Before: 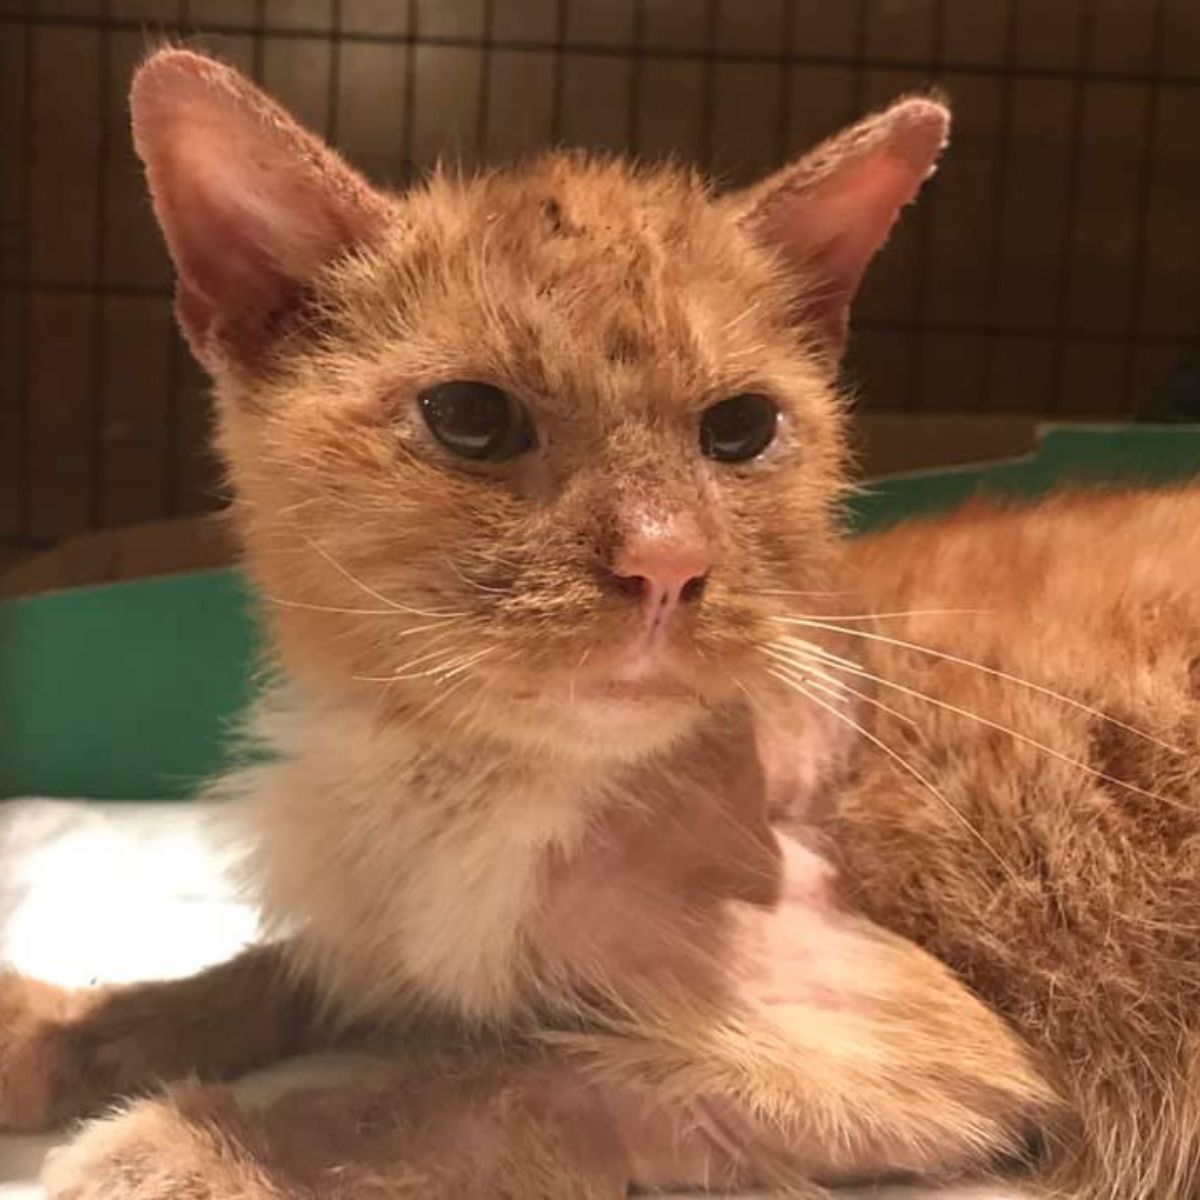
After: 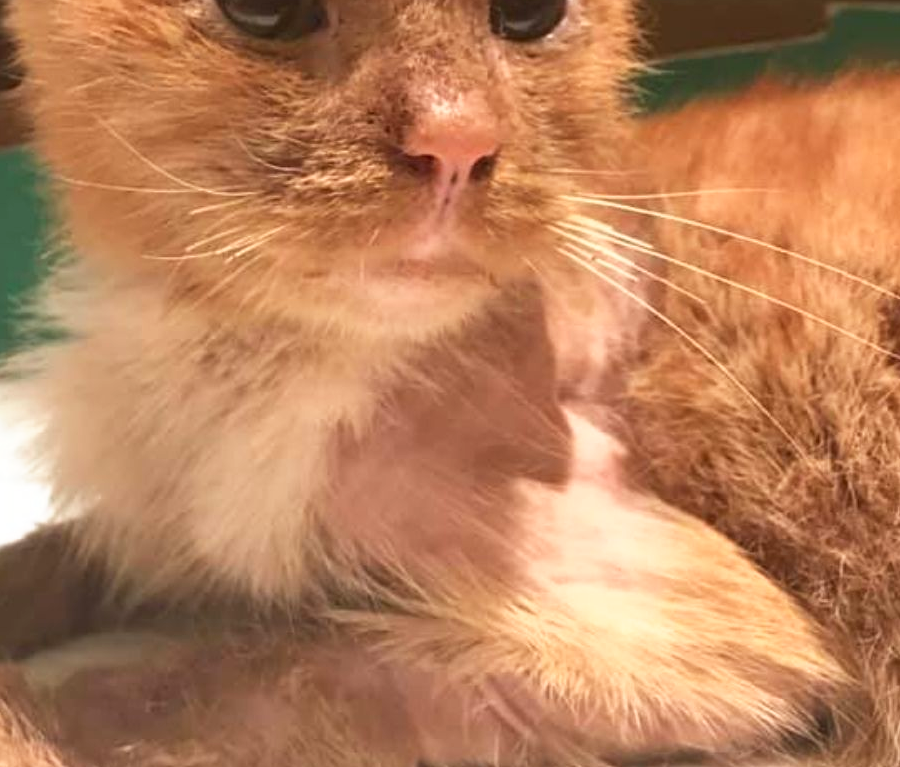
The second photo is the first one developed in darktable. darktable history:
base curve: curves: ch0 [(0, 0) (0.688, 0.865) (1, 1)], preserve colors none
crop and rotate: left 17.502%, top 35.115%, right 7.449%, bottom 0.89%
